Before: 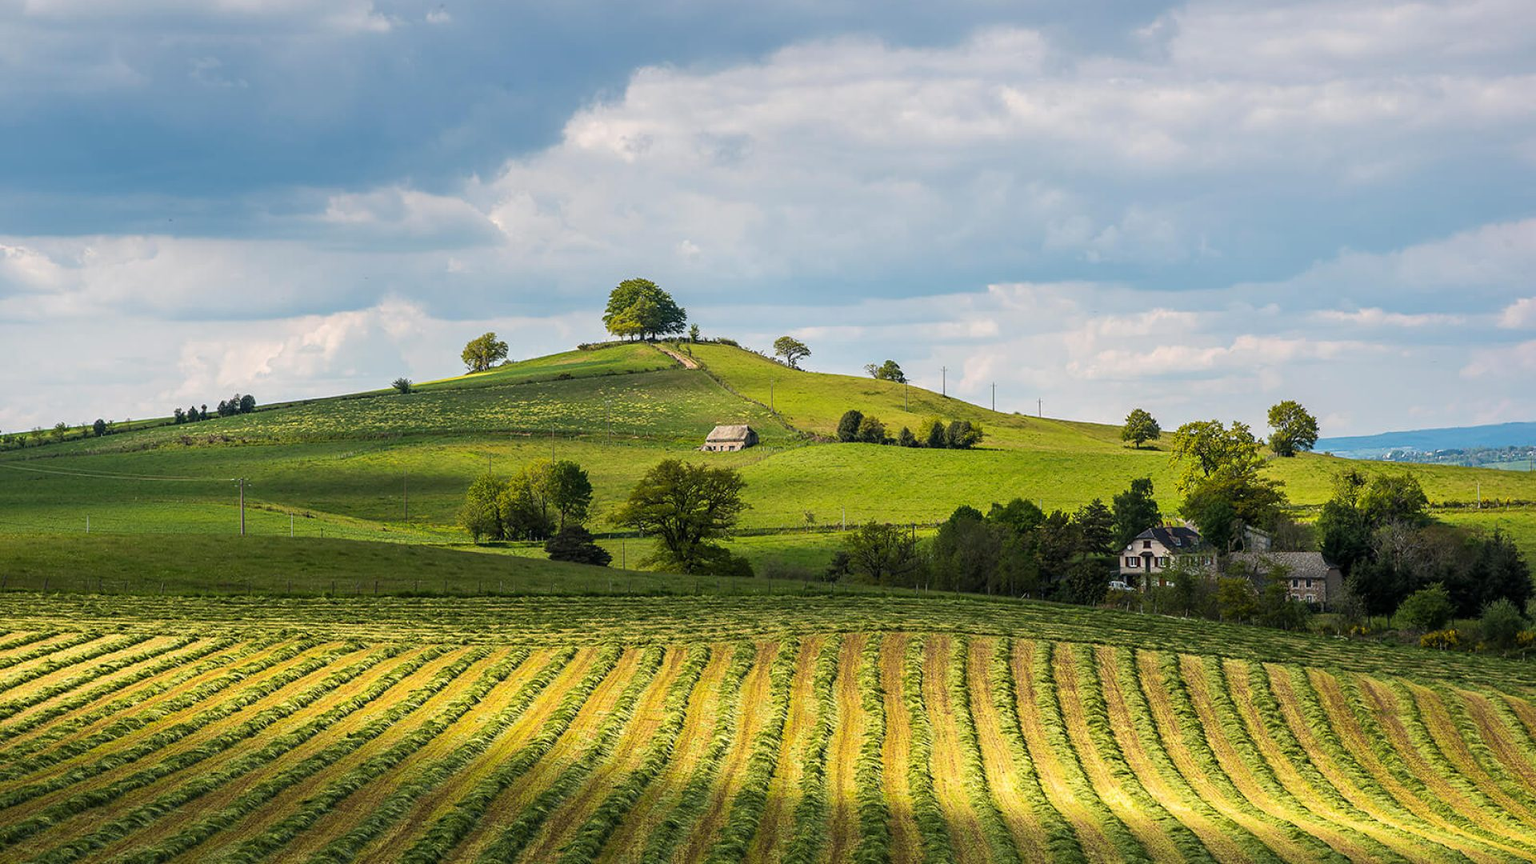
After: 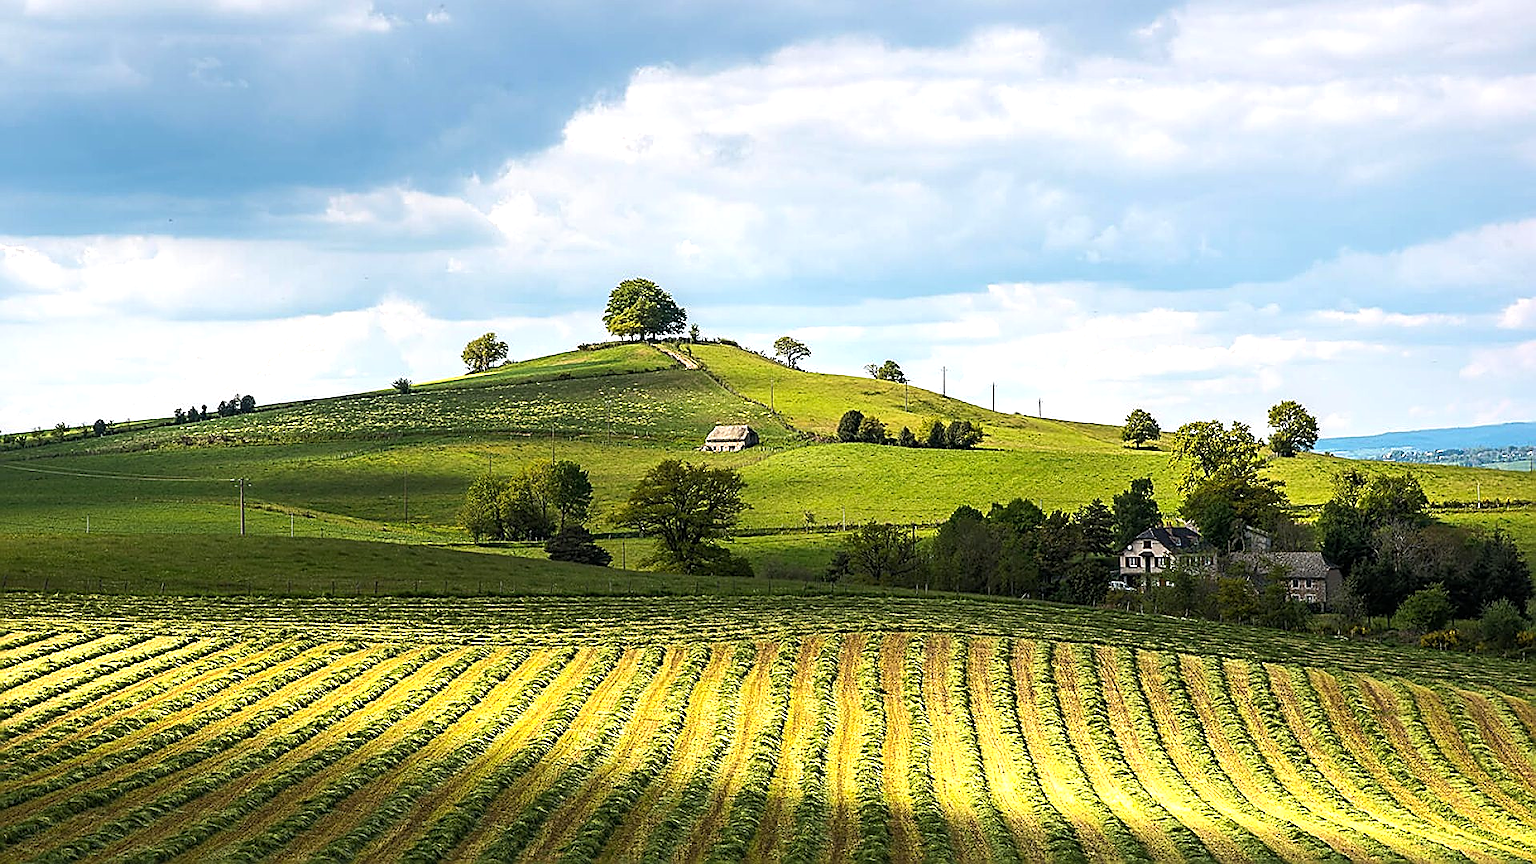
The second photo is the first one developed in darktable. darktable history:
tone equalizer: -8 EV 0.001 EV, -7 EV -0.002 EV, -6 EV 0.005 EV, -5 EV -0.042 EV, -4 EV -0.092 EV, -3 EV -0.191 EV, -2 EV 0.244 EV, -1 EV 0.706 EV, +0 EV 0.496 EV, mask exposure compensation -0.508 EV
sharpen: radius 1.713, amount 1.288
